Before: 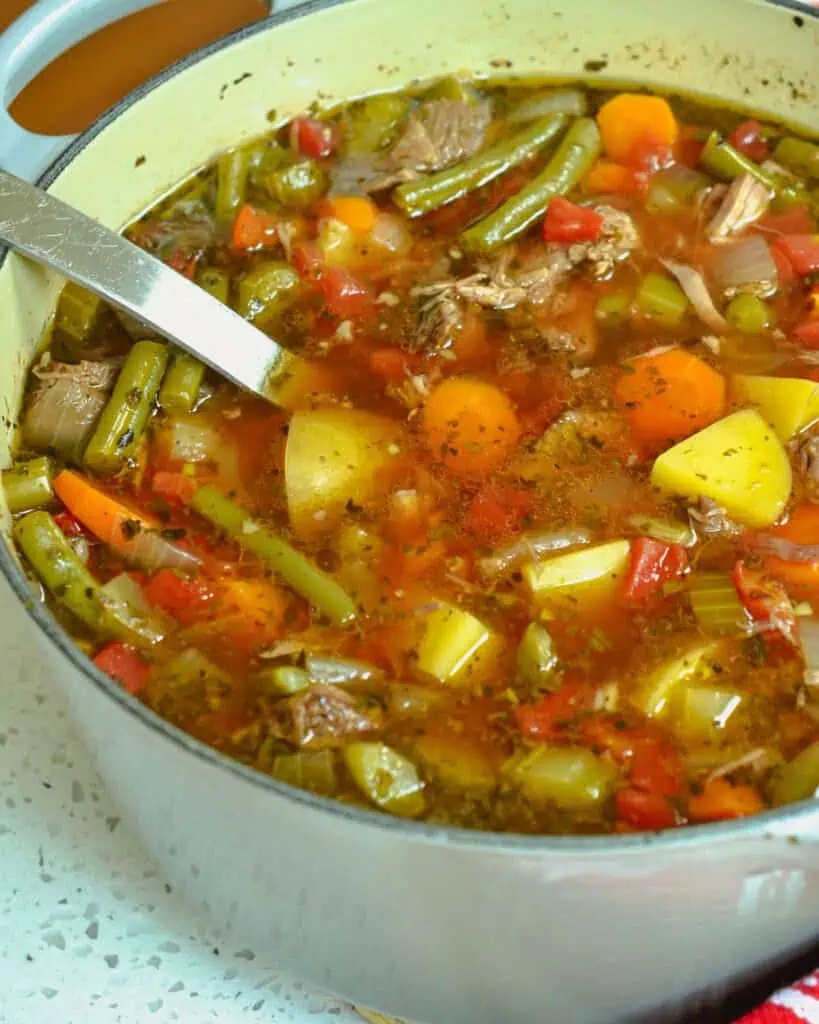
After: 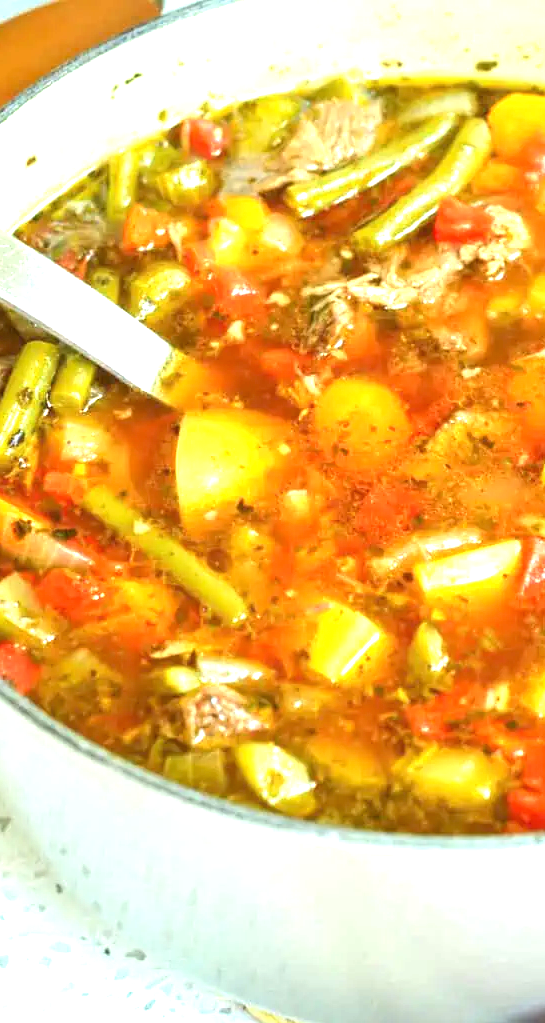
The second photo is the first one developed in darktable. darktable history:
crop and rotate: left 13.367%, right 20.024%
exposure: black level correction 0, exposure 1.501 EV, compensate exposure bias true, compensate highlight preservation false
